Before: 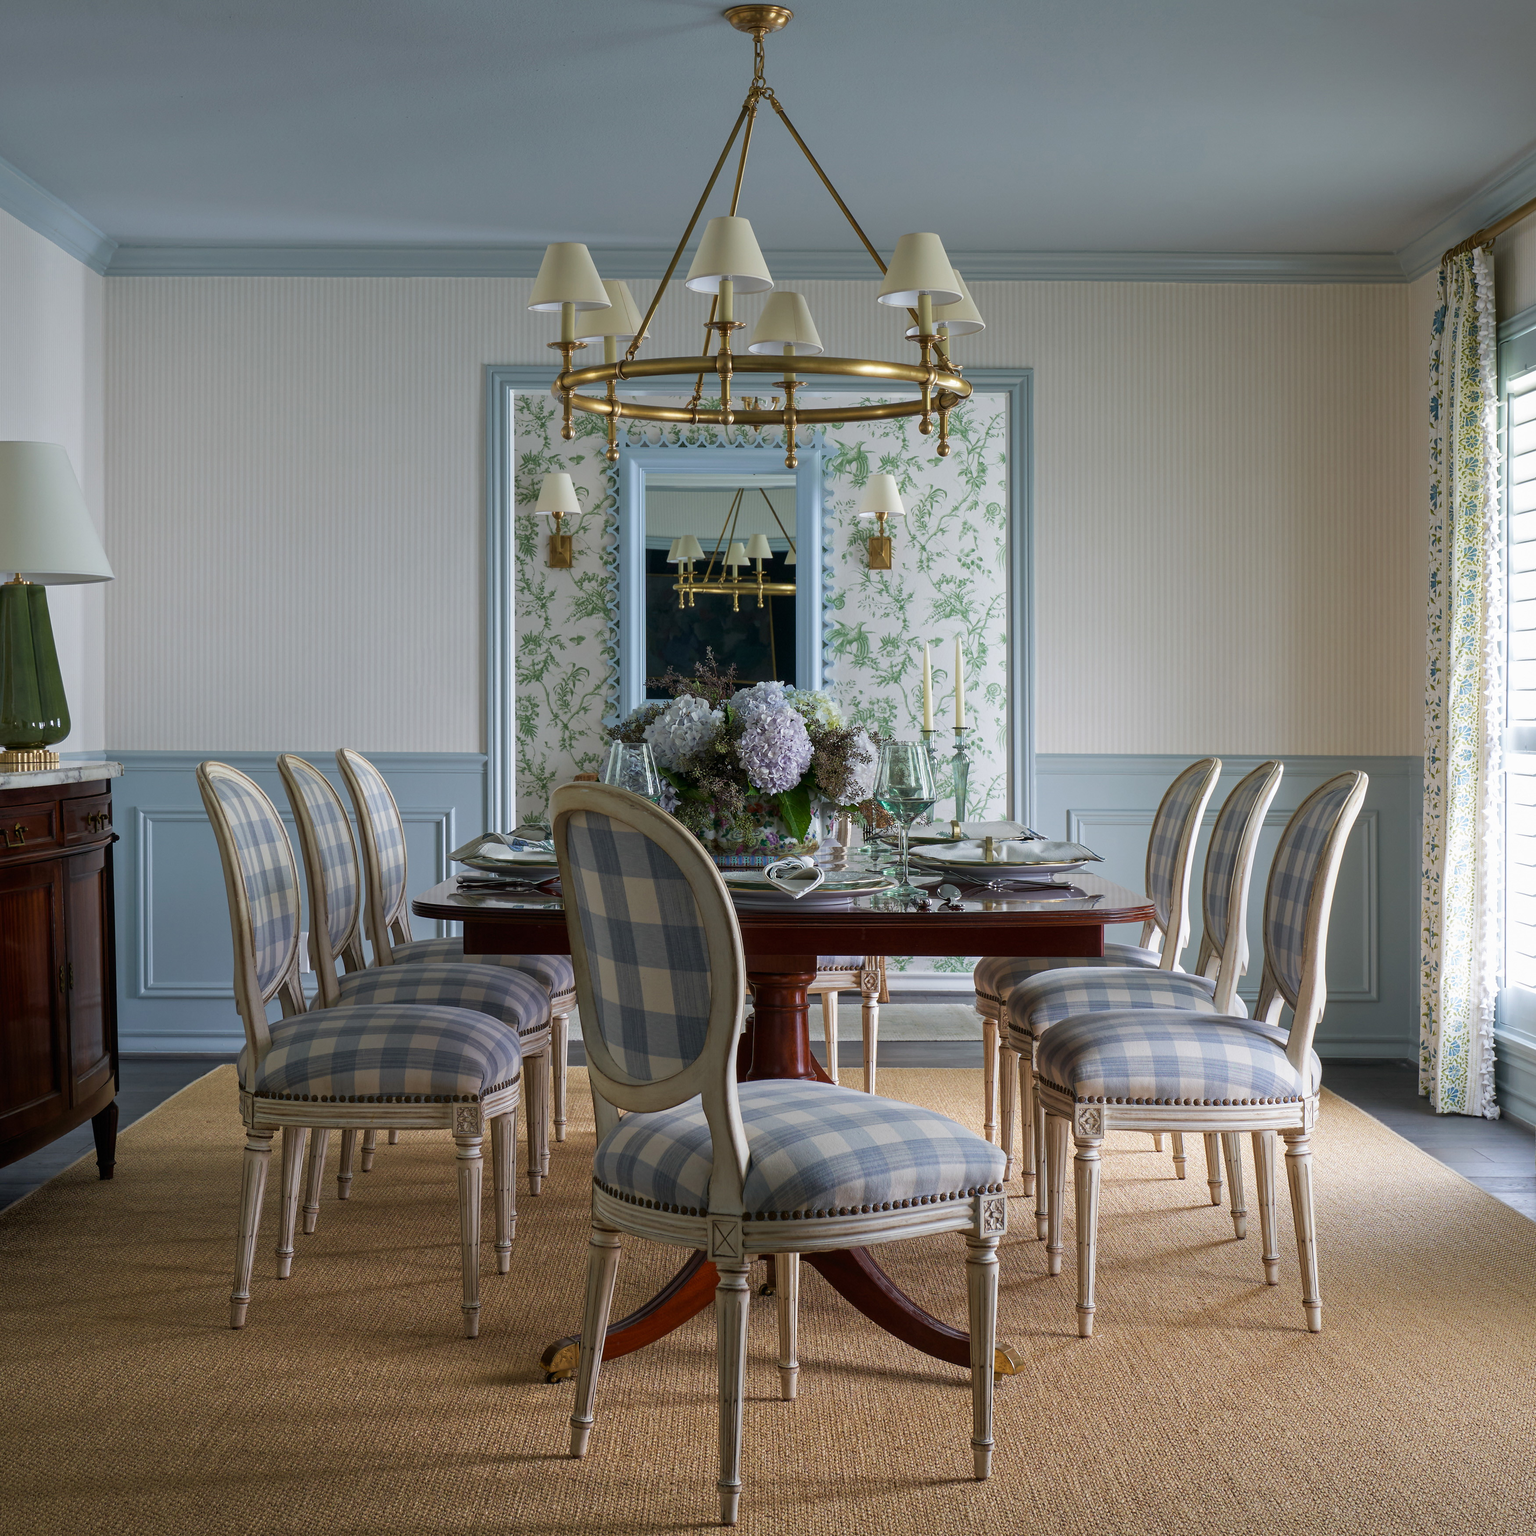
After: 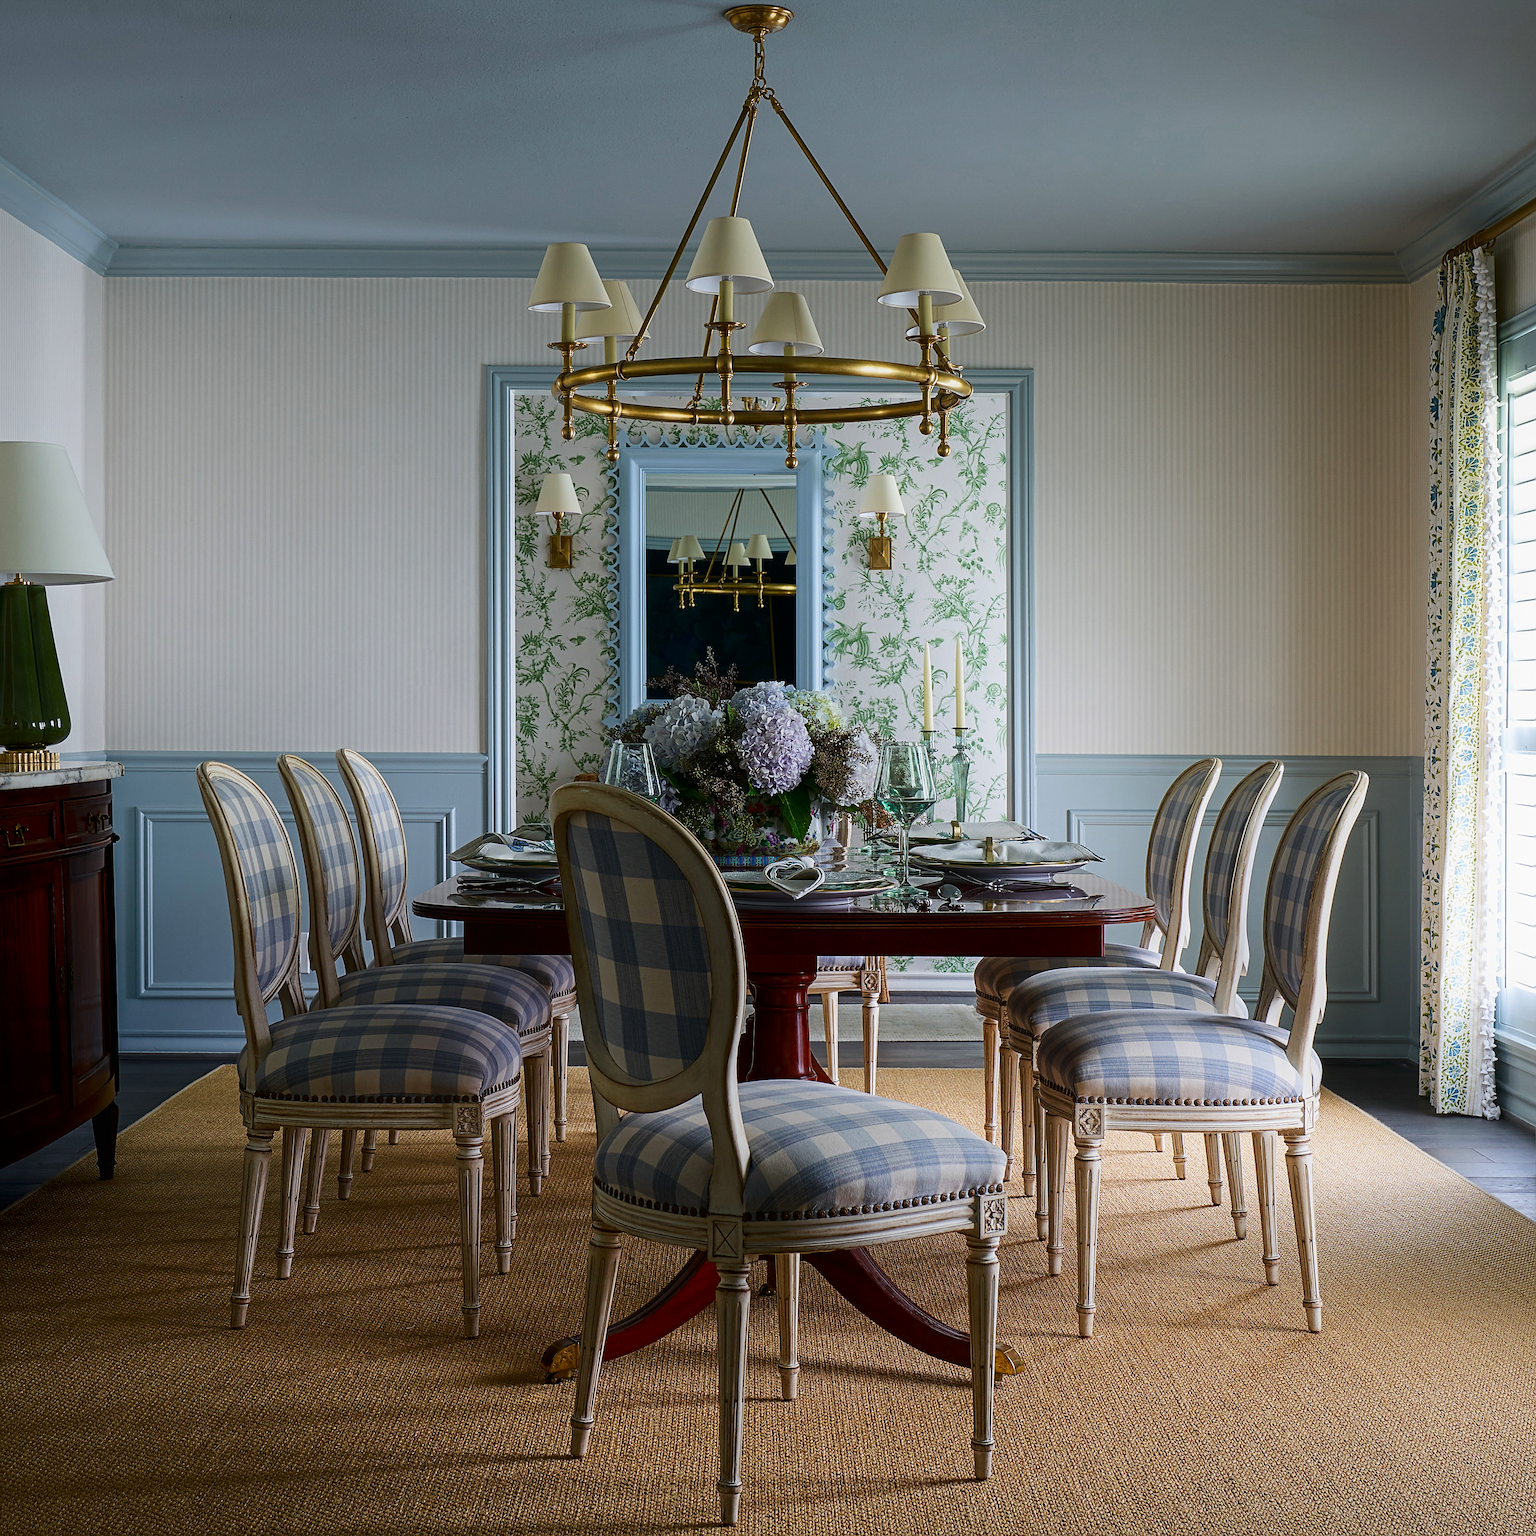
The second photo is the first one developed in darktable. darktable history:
sharpen: on, module defaults
contrast brightness saturation: contrast 0.191, brightness -0.106, saturation 0.212
filmic rgb: black relative exposure -8.01 EV, white relative exposure 2.46 EV, hardness 6.33, preserve chrominance max RGB, color science v6 (2022), iterations of high-quality reconstruction 10, contrast in shadows safe, contrast in highlights safe
contrast equalizer: octaves 7, y [[0.439, 0.44, 0.442, 0.457, 0.493, 0.498], [0.5 ×6], [0.5 ×6], [0 ×6], [0 ×6]]
